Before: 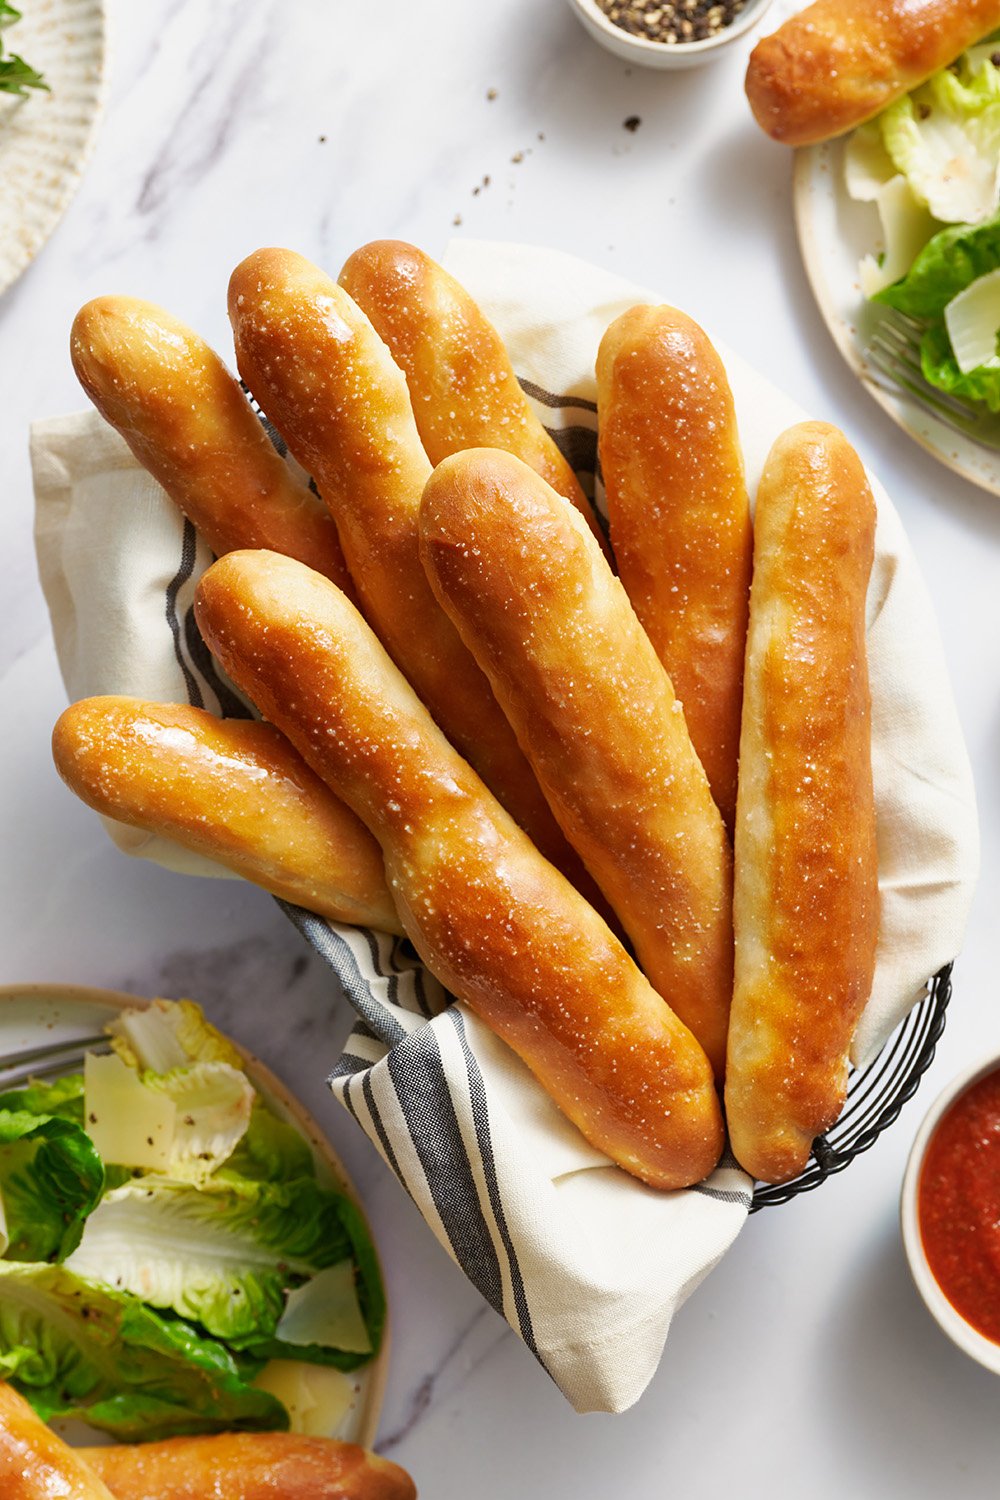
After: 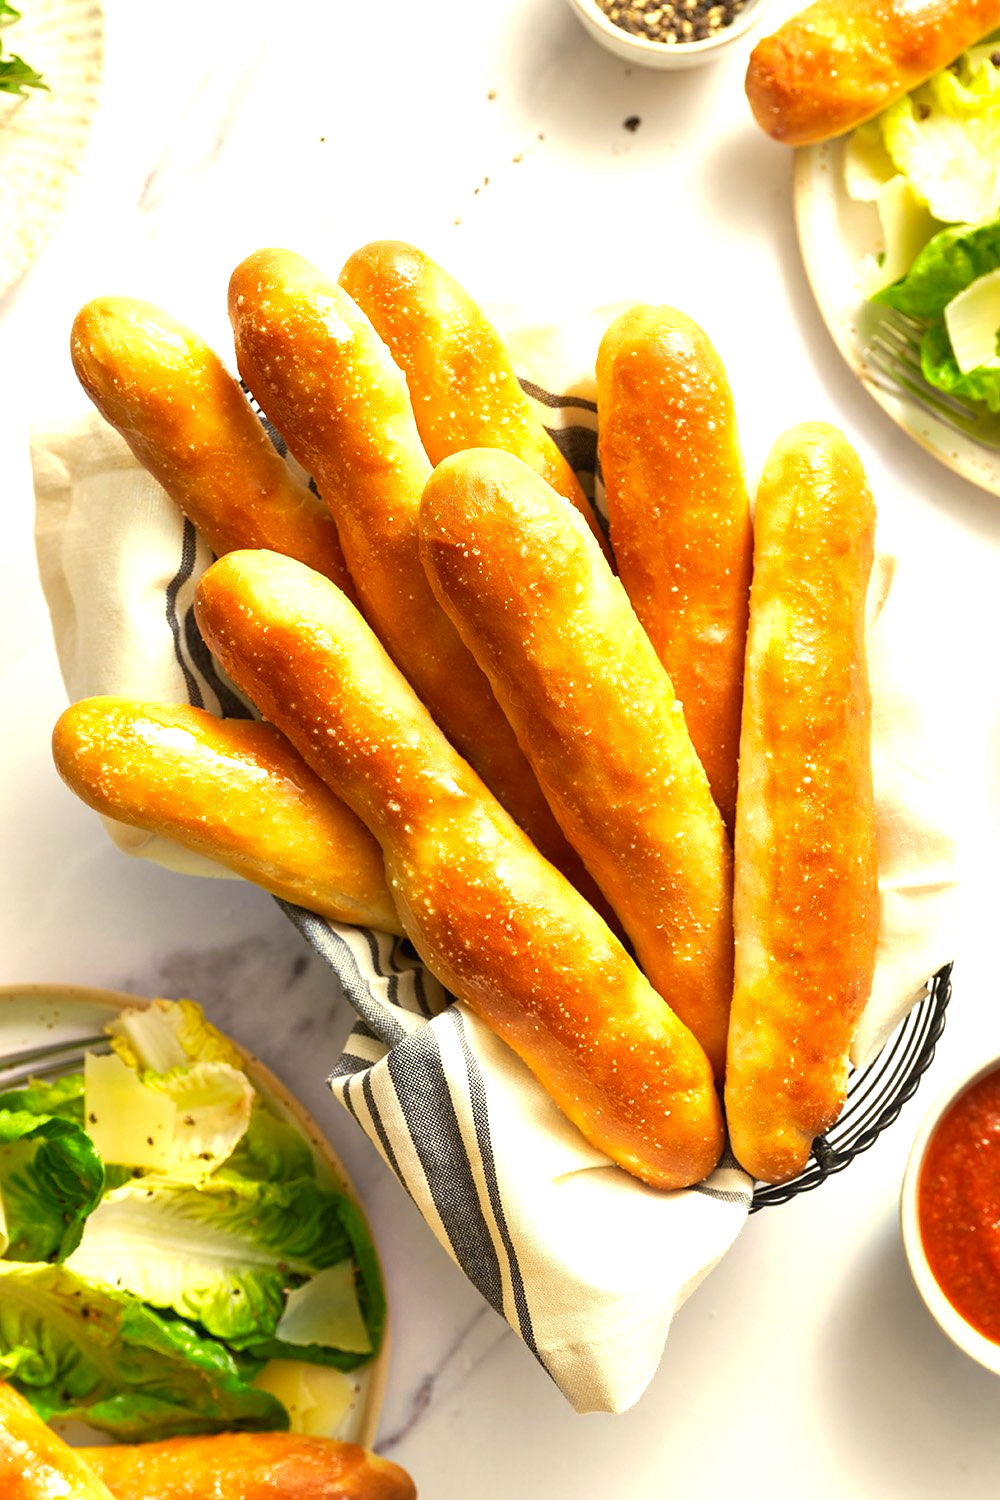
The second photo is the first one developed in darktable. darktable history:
exposure: black level correction 0, exposure 0.9 EV, compensate highlight preservation false
color correction: highlights a* 1.39, highlights b* 17.83
